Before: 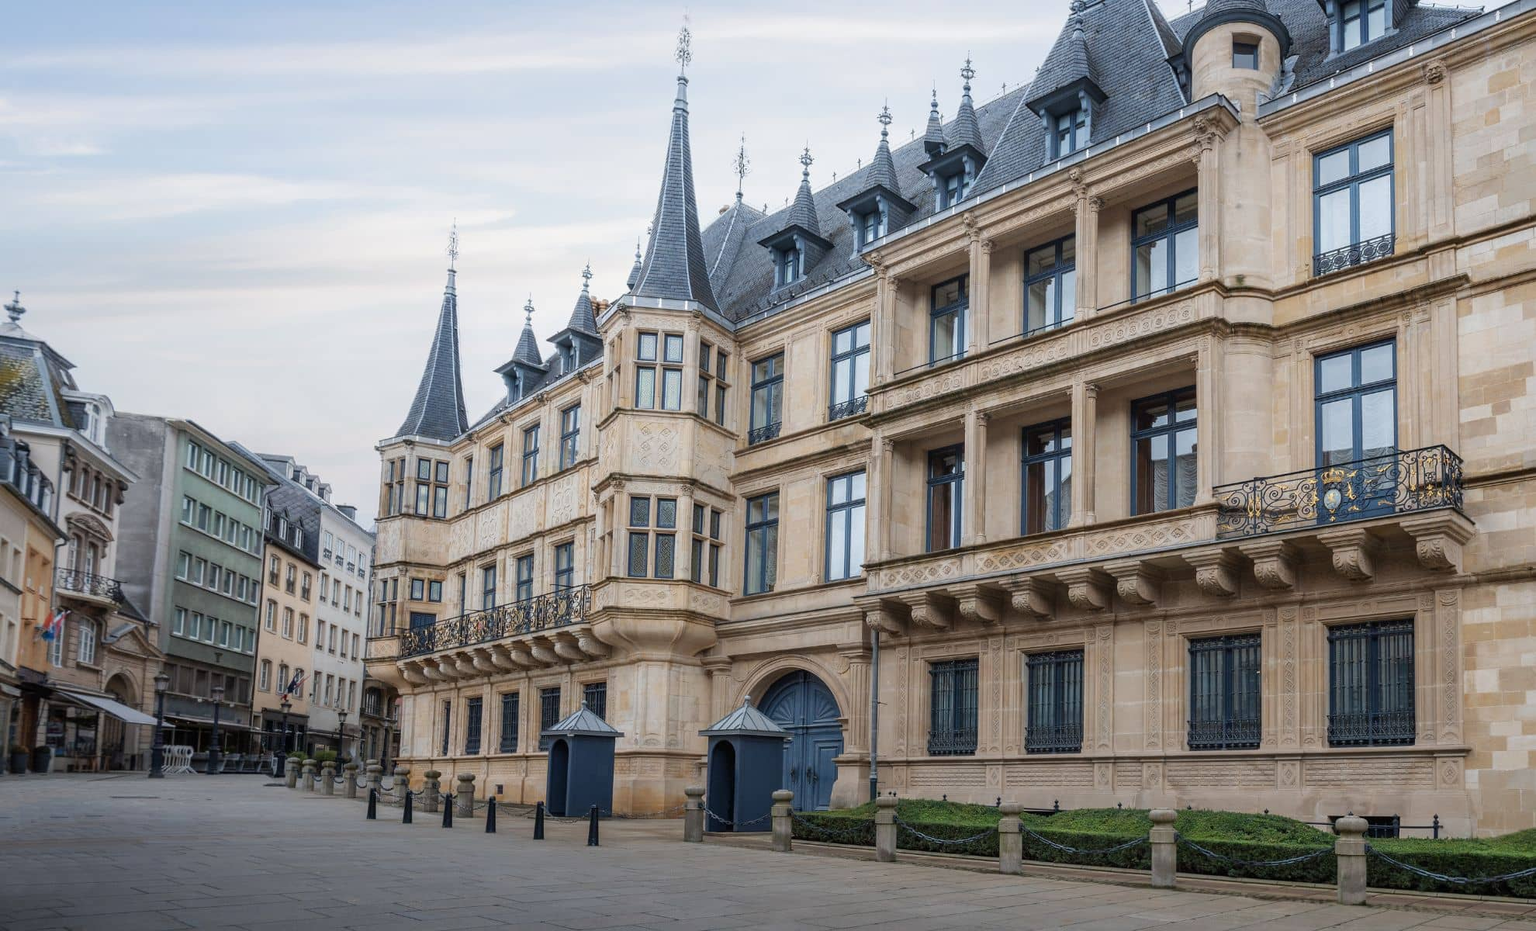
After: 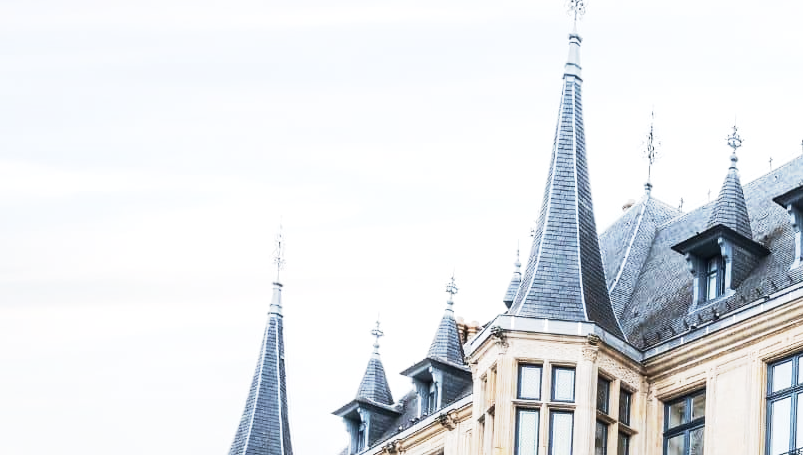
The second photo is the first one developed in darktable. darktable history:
tone equalizer: -8 EV -1.08 EV, -7 EV -1.01 EV, -6 EV -0.867 EV, -5 EV -0.578 EV, -3 EV 0.578 EV, -2 EV 0.867 EV, -1 EV 1.01 EV, +0 EV 1.08 EV, edges refinement/feathering 500, mask exposure compensation -1.57 EV, preserve details no
base curve: curves: ch0 [(0, 0) (0.088, 0.125) (0.176, 0.251) (0.354, 0.501) (0.613, 0.749) (1, 0.877)], preserve colors none
crop: left 15.452%, top 5.459%, right 43.956%, bottom 56.62%
